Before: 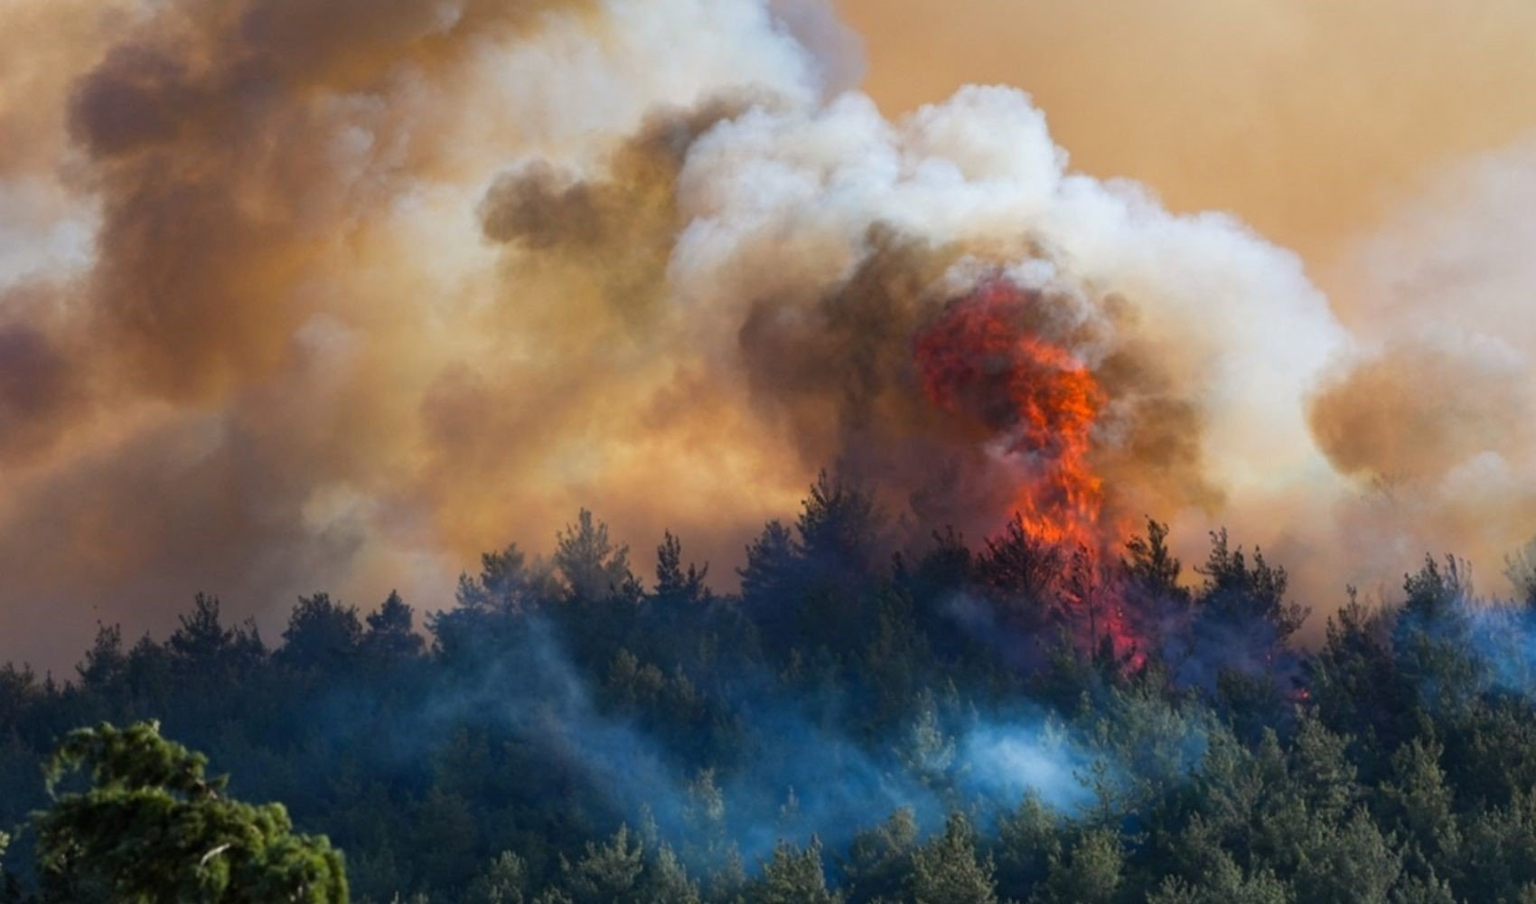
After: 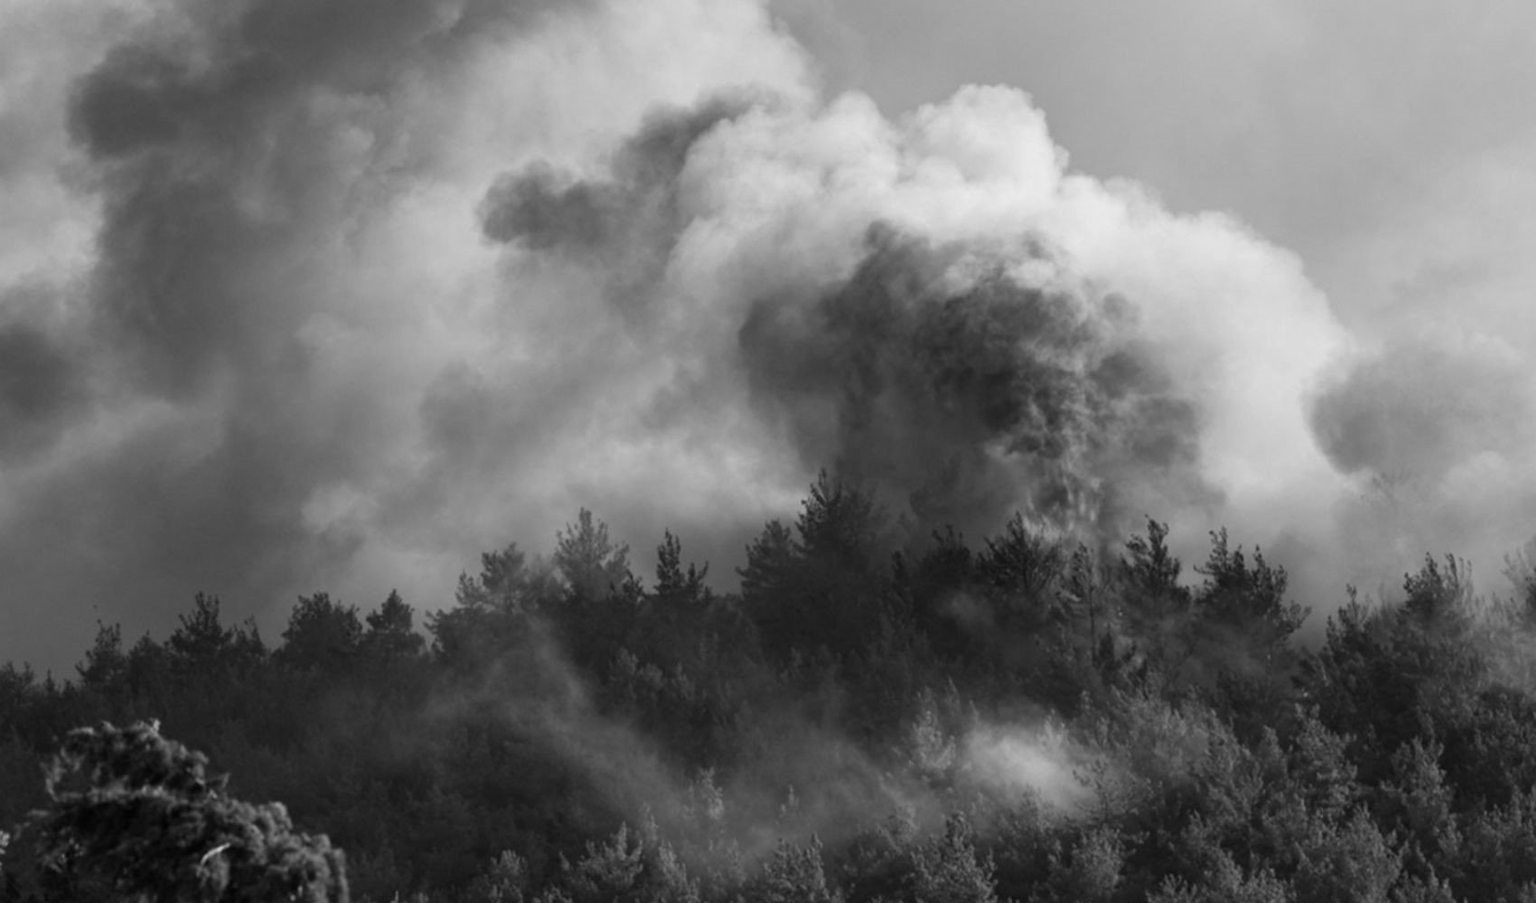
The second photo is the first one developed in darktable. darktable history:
monochrome: a 0, b 0, size 0.5, highlights 0.57
color zones: curves: ch1 [(0, 0.34) (0.143, 0.164) (0.286, 0.152) (0.429, 0.176) (0.571, 0.173) (0.714, 0.188) (0.857, 0.199) (1, 0.34)]
